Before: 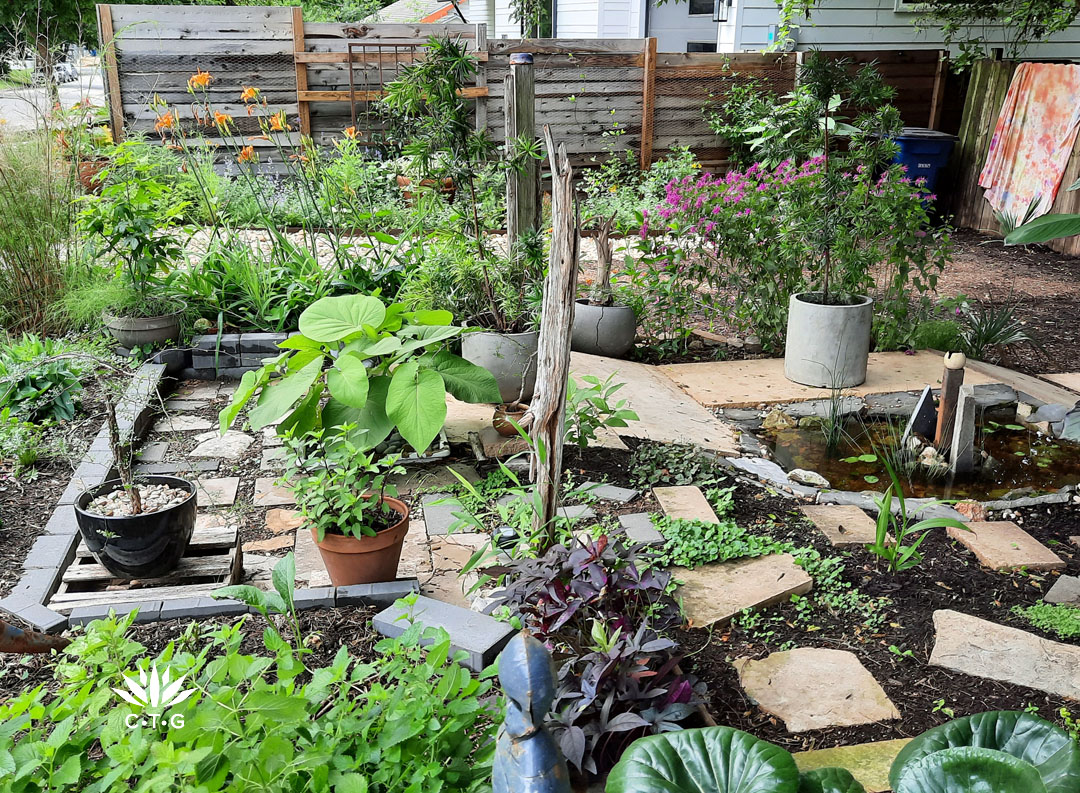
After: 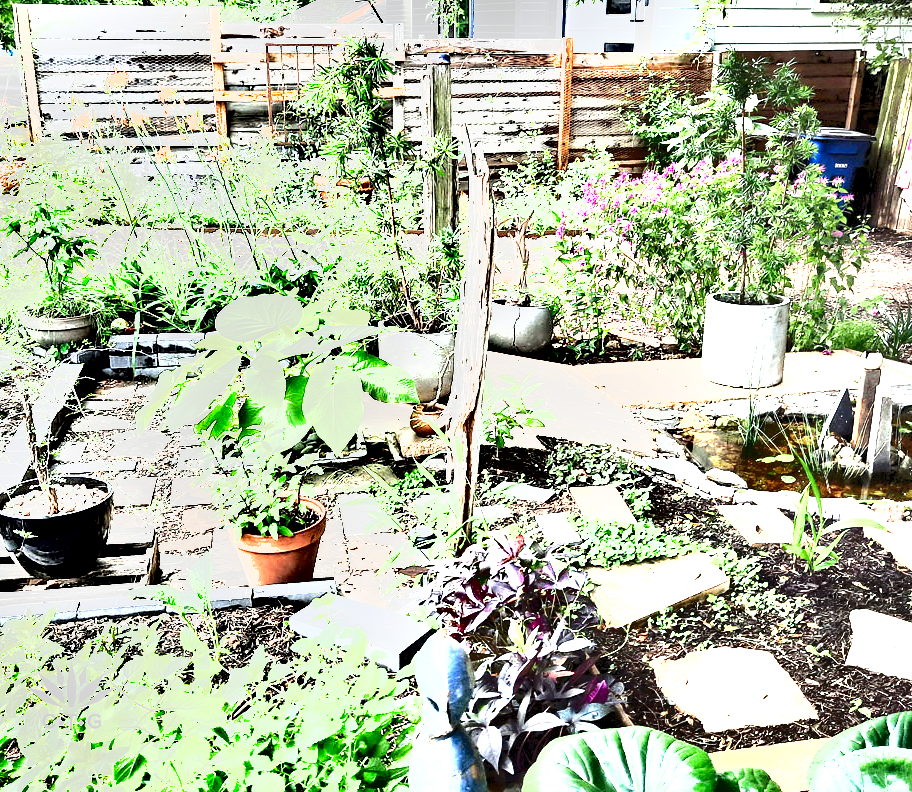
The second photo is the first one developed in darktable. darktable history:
levels: levels [0.036, 0.364, 0.827]
crop: left 7.693%, right 7.842%
exposure: black level correction 0, exposure 1.956 EV, compensate highlight preservation false
contrast brightness saturation: contrast 0.058, brightness -0.008, saturation -0.23
shadows and highlights: white point adjustment 1.09, soften with gaussian
